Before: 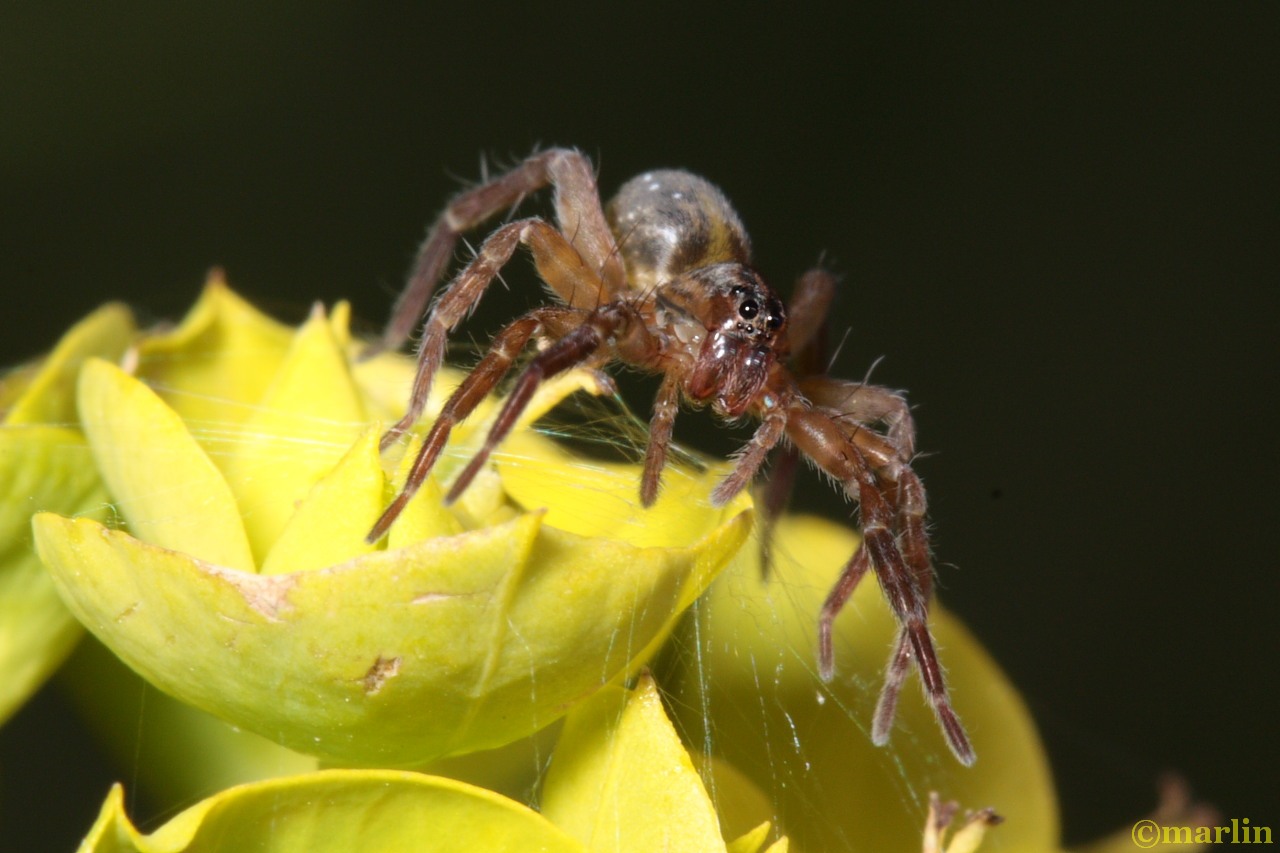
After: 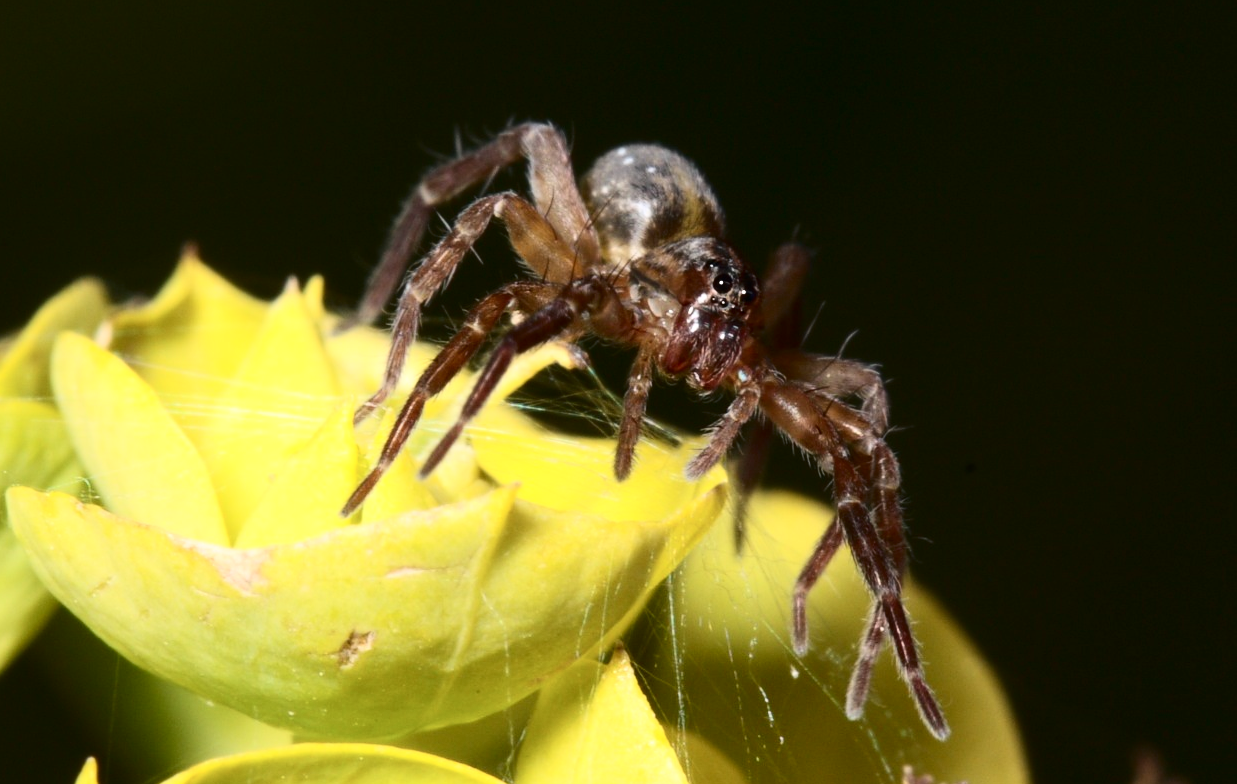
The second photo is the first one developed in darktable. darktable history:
crop: left 2.078%, top 3.067%, right 1.217%, bottom 4.937%
contrast brightness saturation: contrast 0.29
